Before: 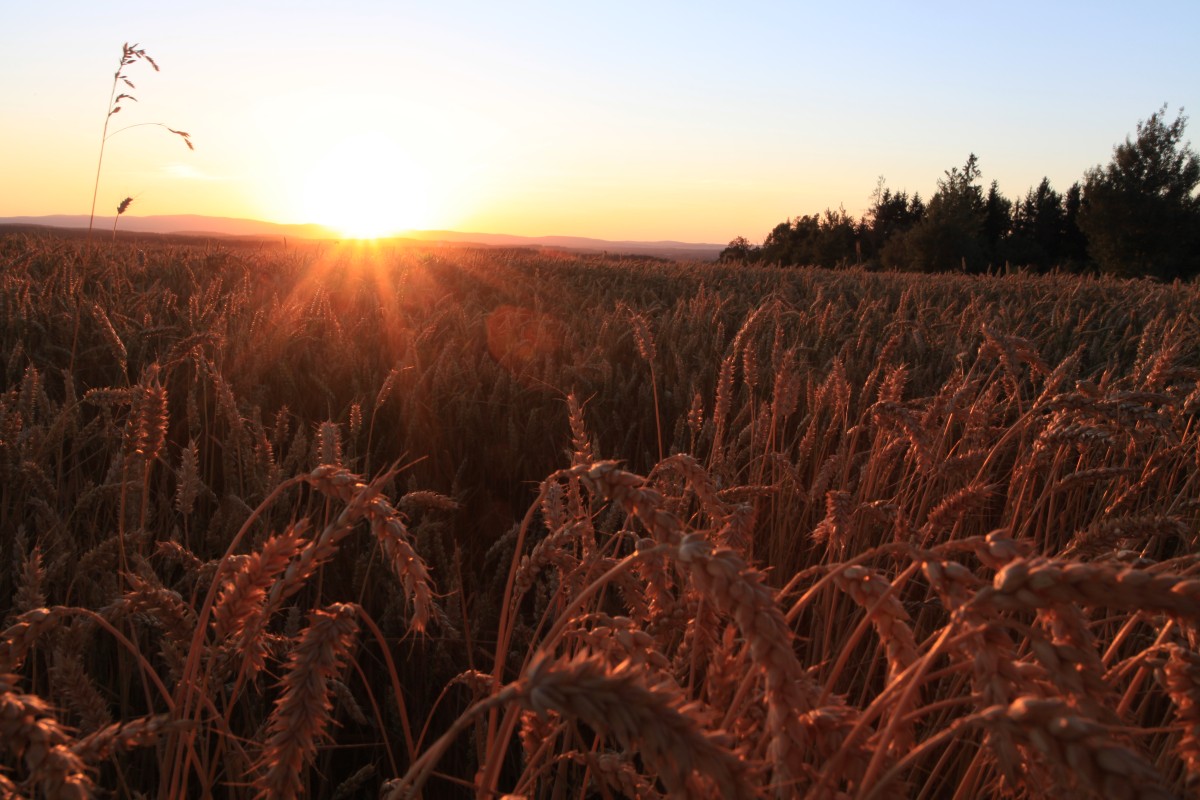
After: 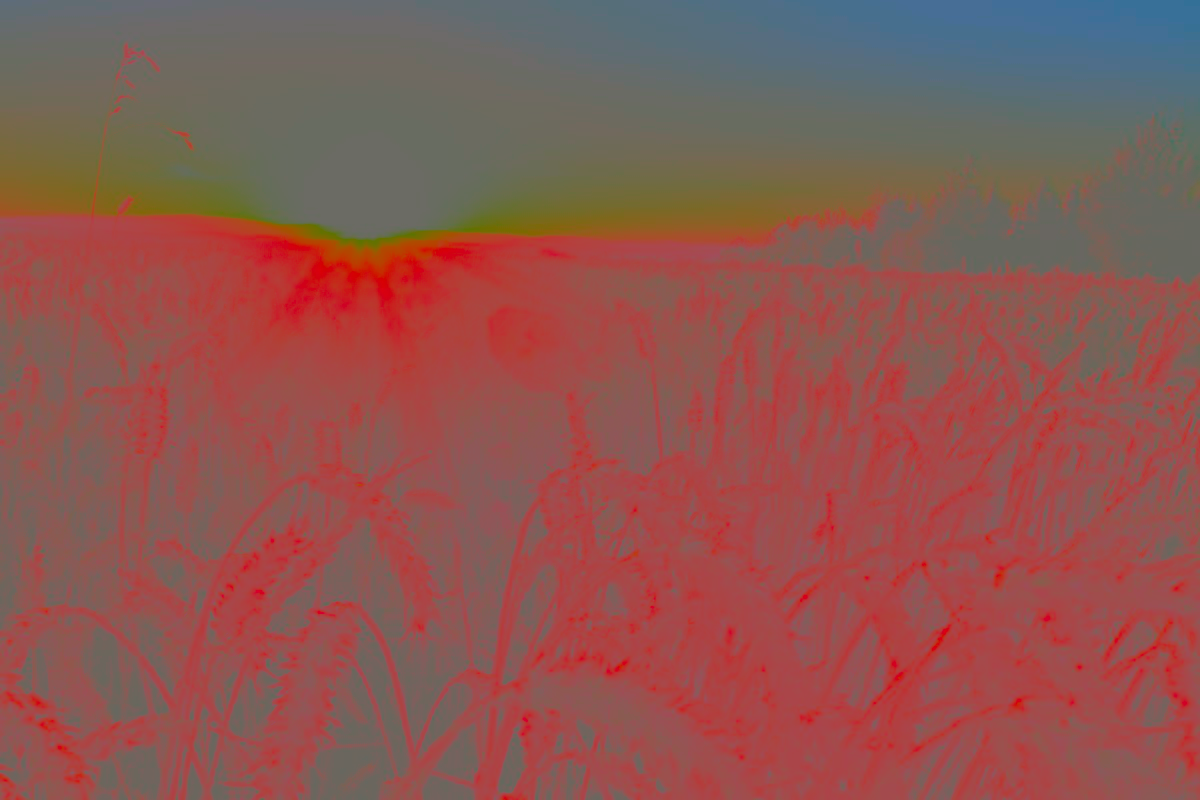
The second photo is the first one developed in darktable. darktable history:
contrast brightness saturation: contrast -0.99, brightness -0.17, saturation 0.75
color contrast: blue-yellow contrast 0.62
exposure: compensate exposure bias true, compensate highlight preservation false
tone curve: curves: ch0 [(0, 0.039) (0.194, 0.159) (0.469, 0.544) (0.693, 0.77) (0.751, 0.871) (1, 1)]; ch1 [(0, 0) (0.508, 0.506) (0.547, 0.563) (0.592, 0.631) (0.715, 0.706) (1, 1)]; ch2 [(0, 0) (0.243, 0.175) (0.362, 0.301) (0.492, 0.515) (0.544, 0.557) (0.595, 0.612) (0.631, 0.641) (1, 1)], color space Lab, independent channels, preserve colors none
